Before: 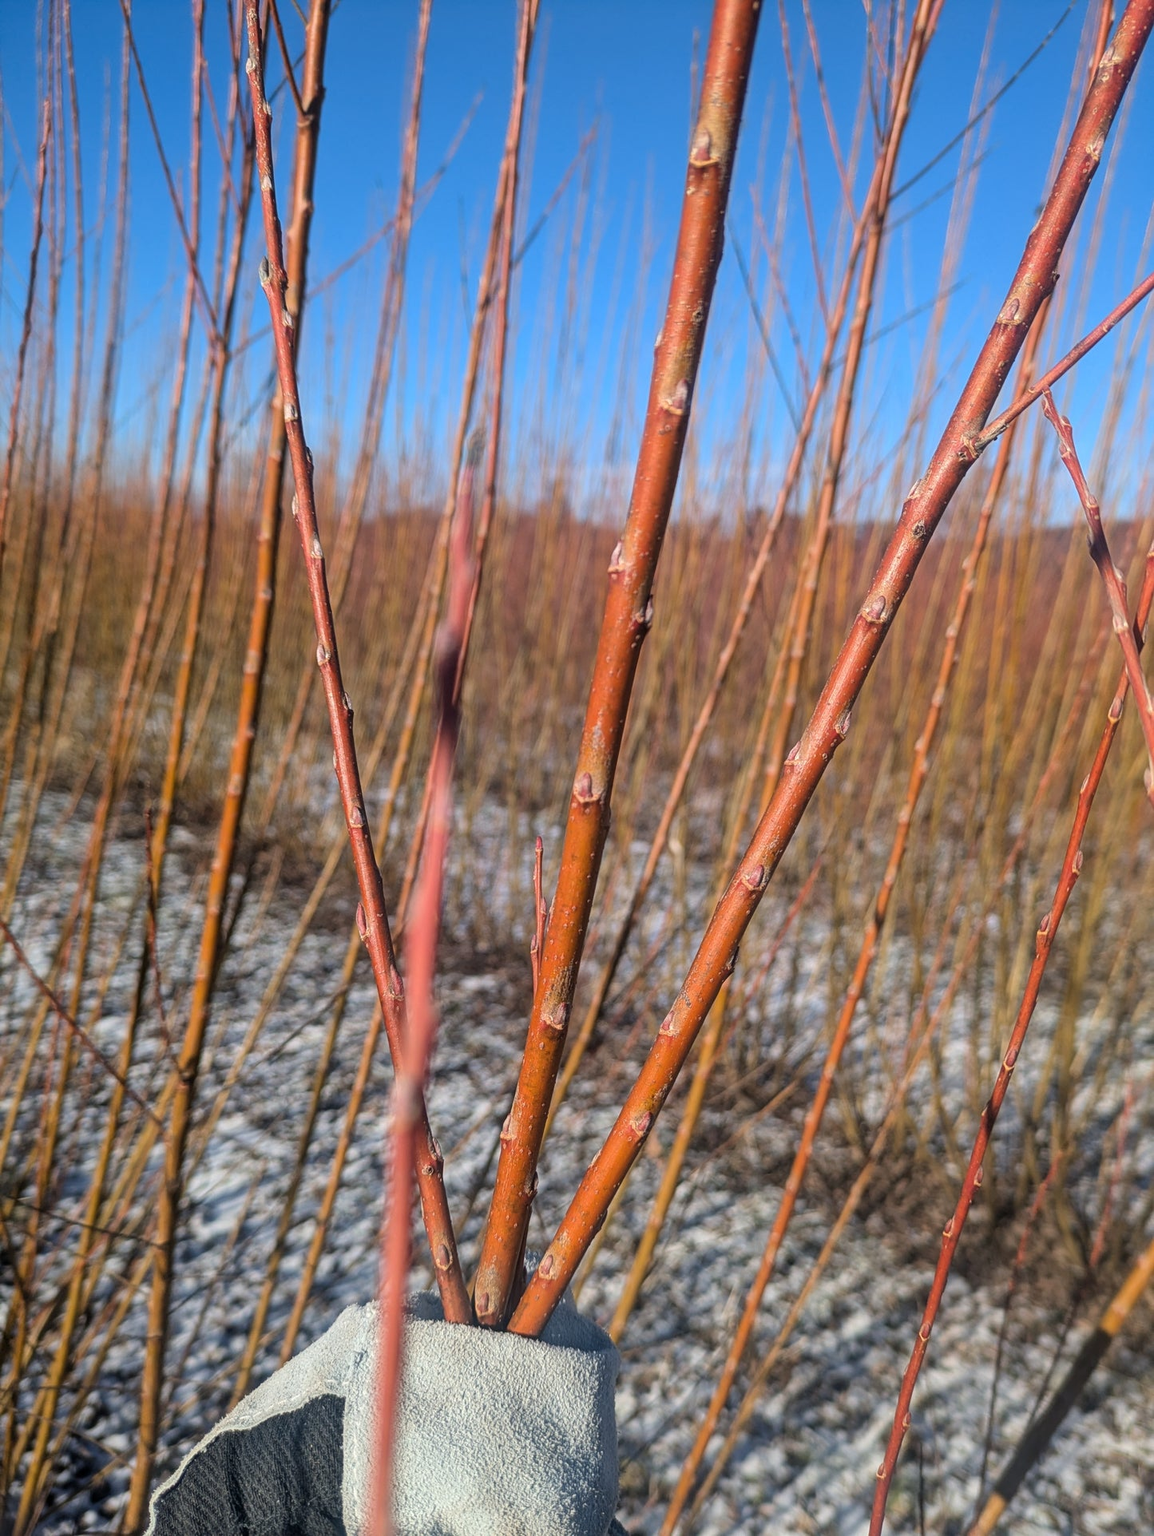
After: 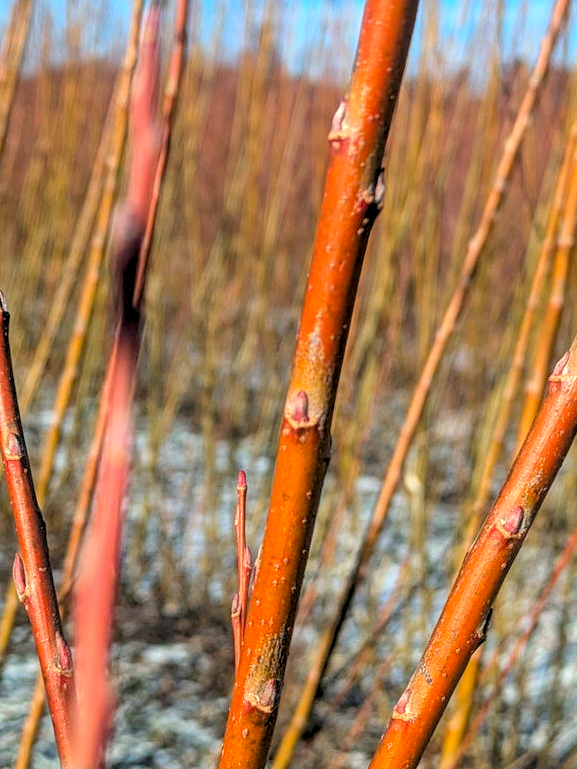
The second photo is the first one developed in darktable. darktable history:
color correction: highlights a* -7.33, highlights b* 1.26, shadows a* -3.55, saturation 1.4
exposure: exposure 0.131 EV, compensate highlight preservation false
rgb levels: levels [[0.013, 0.434, 0.89], [0, 0.5, 1], [0, 0.5, 1]]
local contrast: on, module defaults
crop: left 30%, top 30%, right 30%, bottom 30%
